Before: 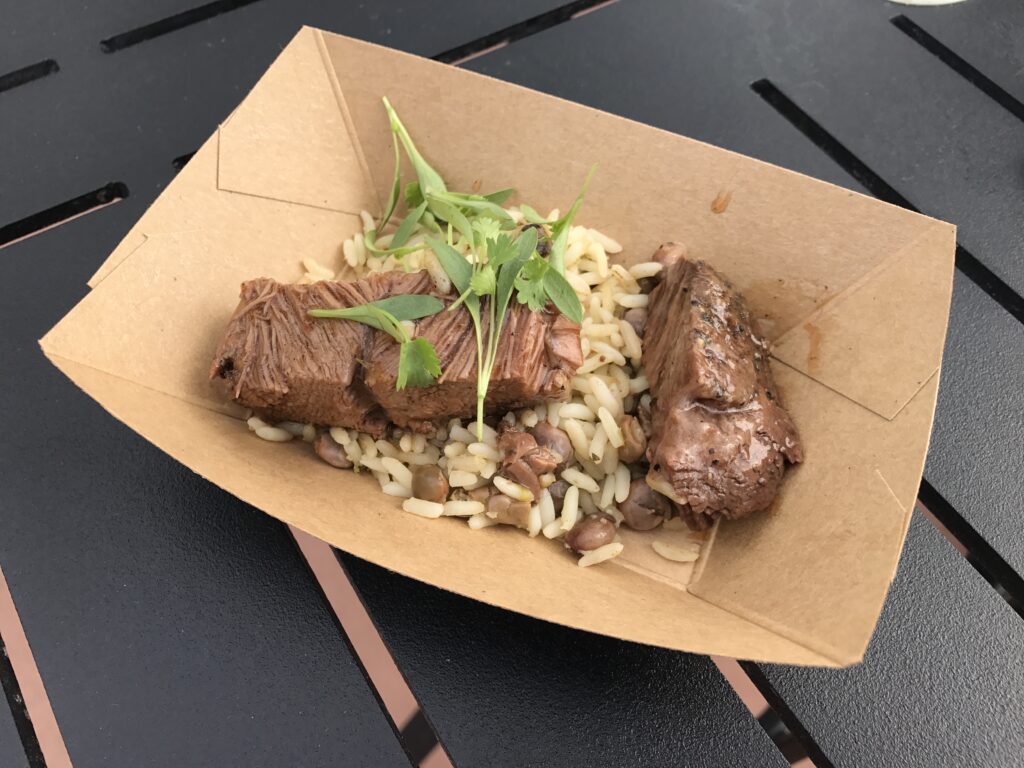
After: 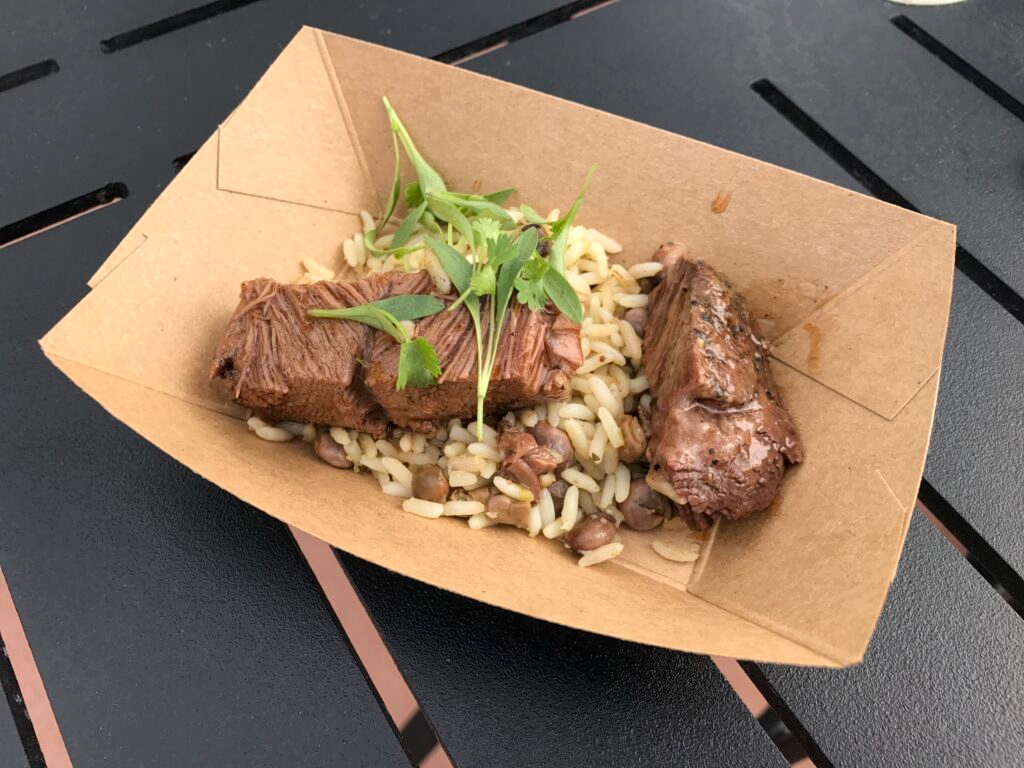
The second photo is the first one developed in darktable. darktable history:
local contrast: highlights 103%, shadows 101%, detail 120%, midtone range 0.2
